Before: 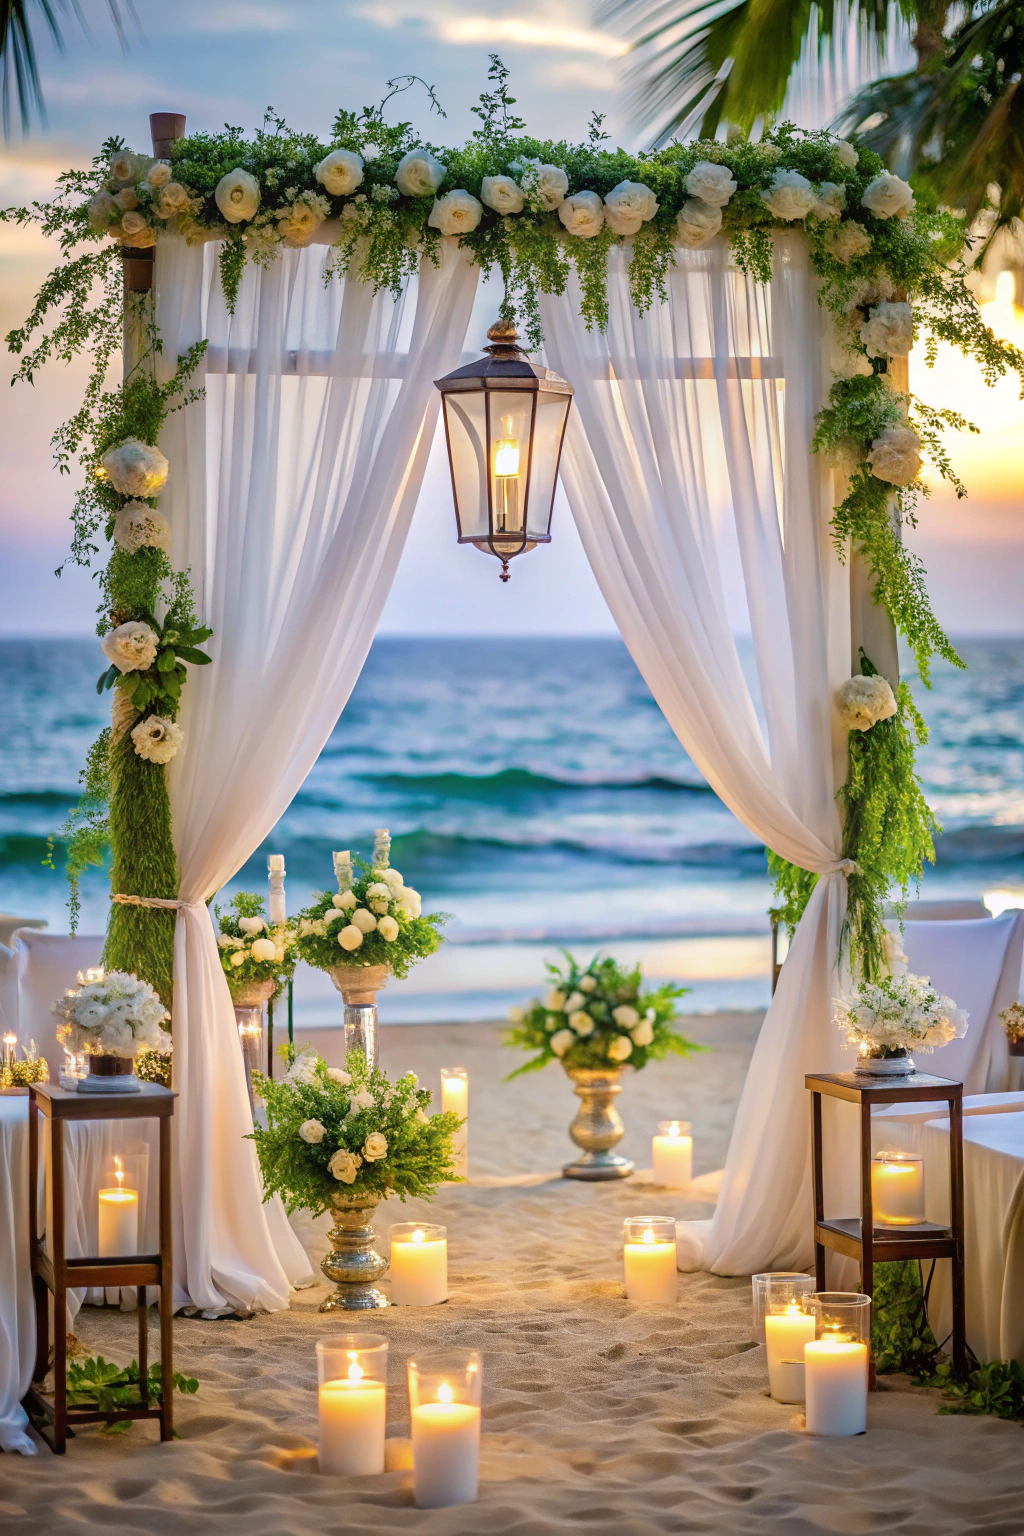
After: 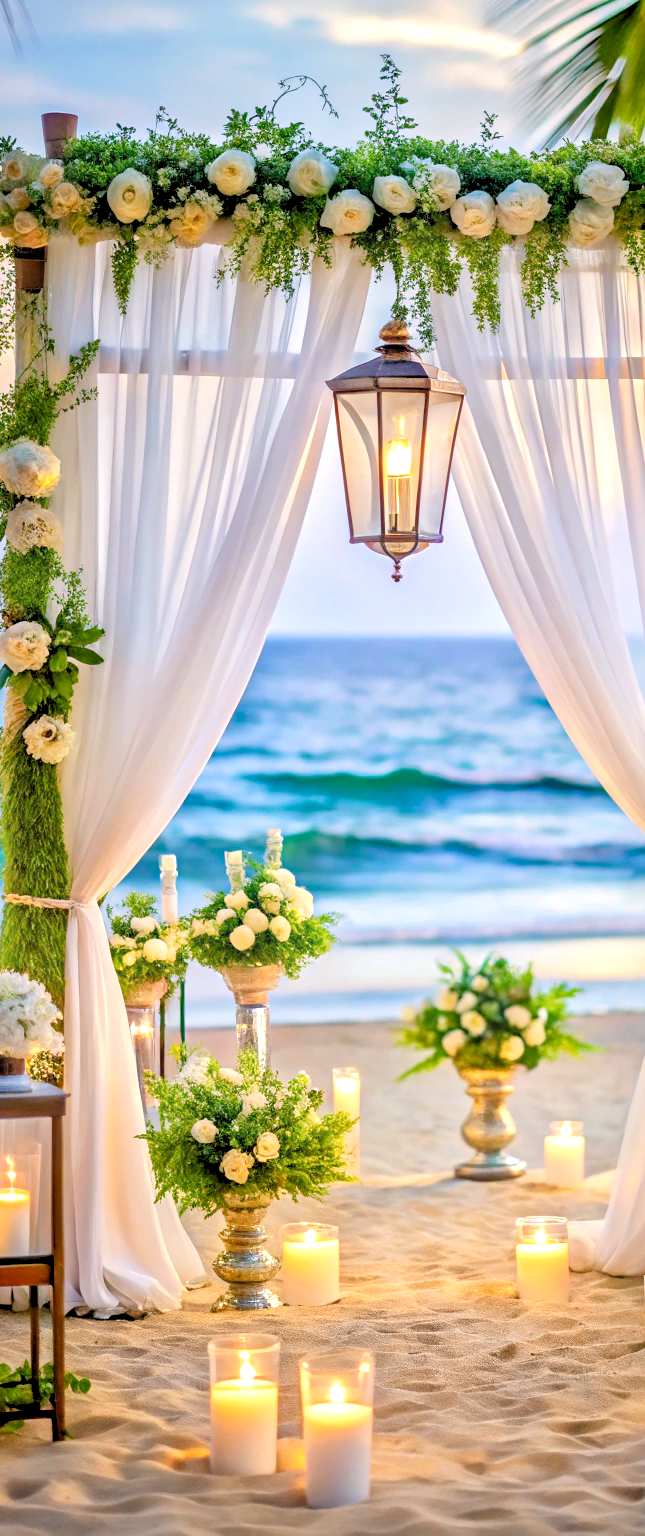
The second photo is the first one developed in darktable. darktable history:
local contrast: mode bilateral grid, contrast 20, coarseness 21, detail 150%, midtone range 0.2
crop: left 10.629%, right 26.333%
levels: levels [0.072, 0.414, 0.976]
